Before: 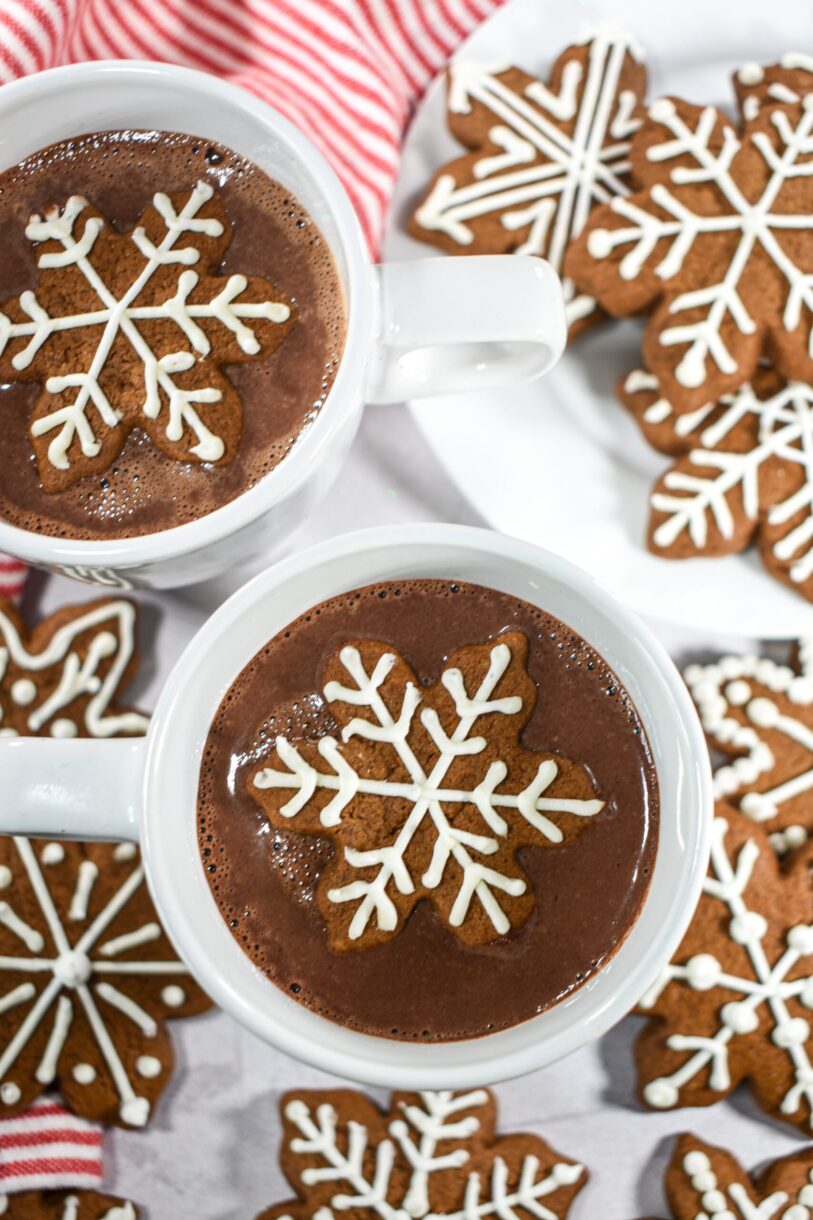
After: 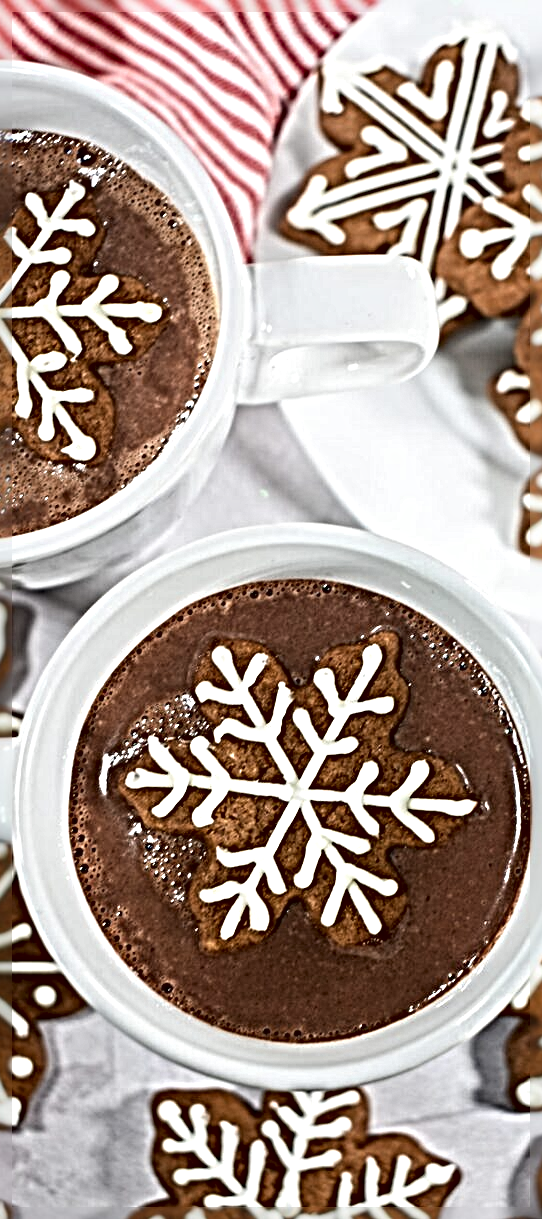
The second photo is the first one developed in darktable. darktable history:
crop and rotate: left 15.754%, right 17.579%
contrast brightness saturation: saturation -0.1
sharpen: radius 6.3, amount 1.8, threshold 0
